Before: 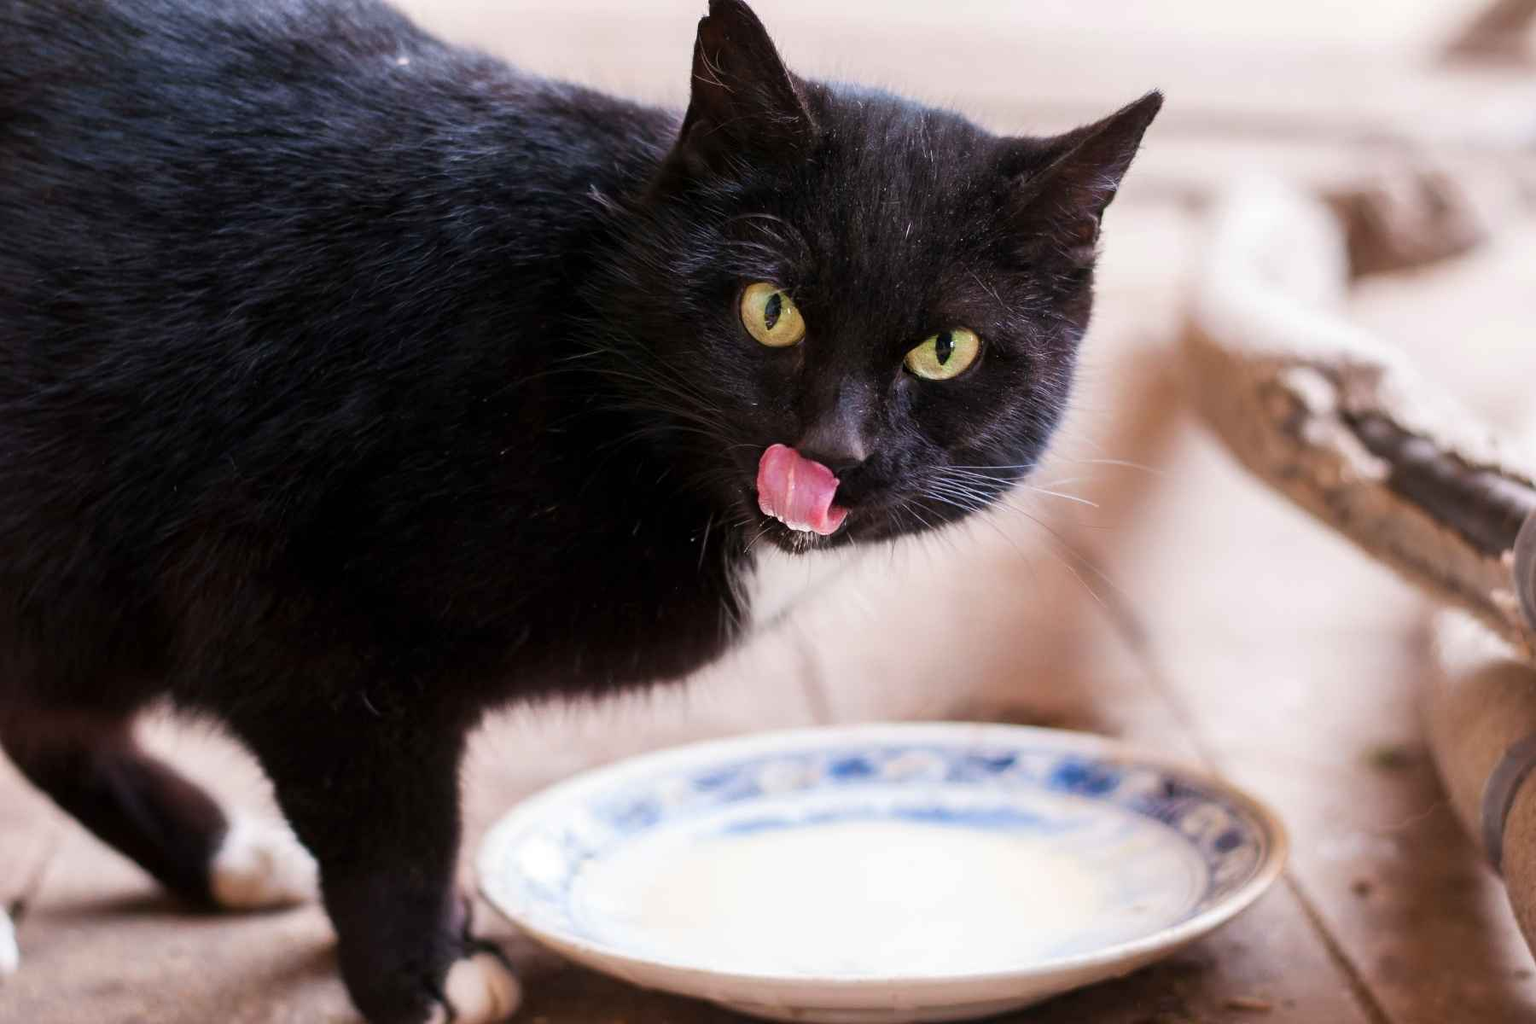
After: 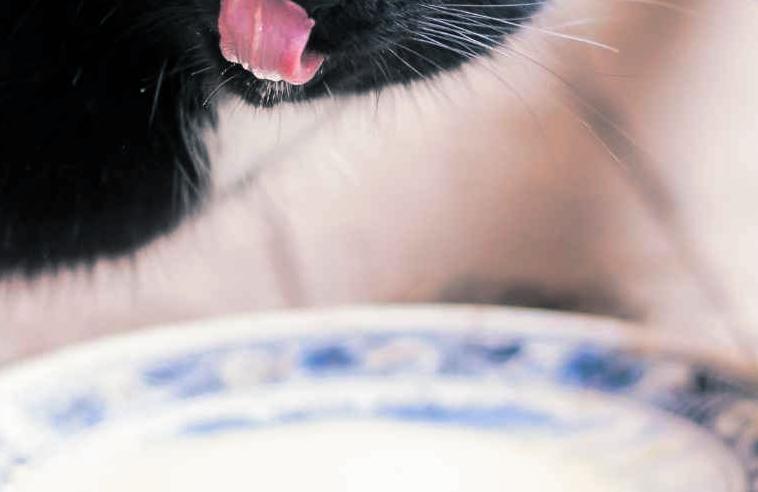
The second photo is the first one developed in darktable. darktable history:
crop: left 37.221%, top 45.169%, right 20.63%, bottom 13.777%
split-toning: shadows › hue 205.2°, shadows › saturation 0.29, highlights › hue 50.4°, highlights › saturation 0.38, balance -49.9
